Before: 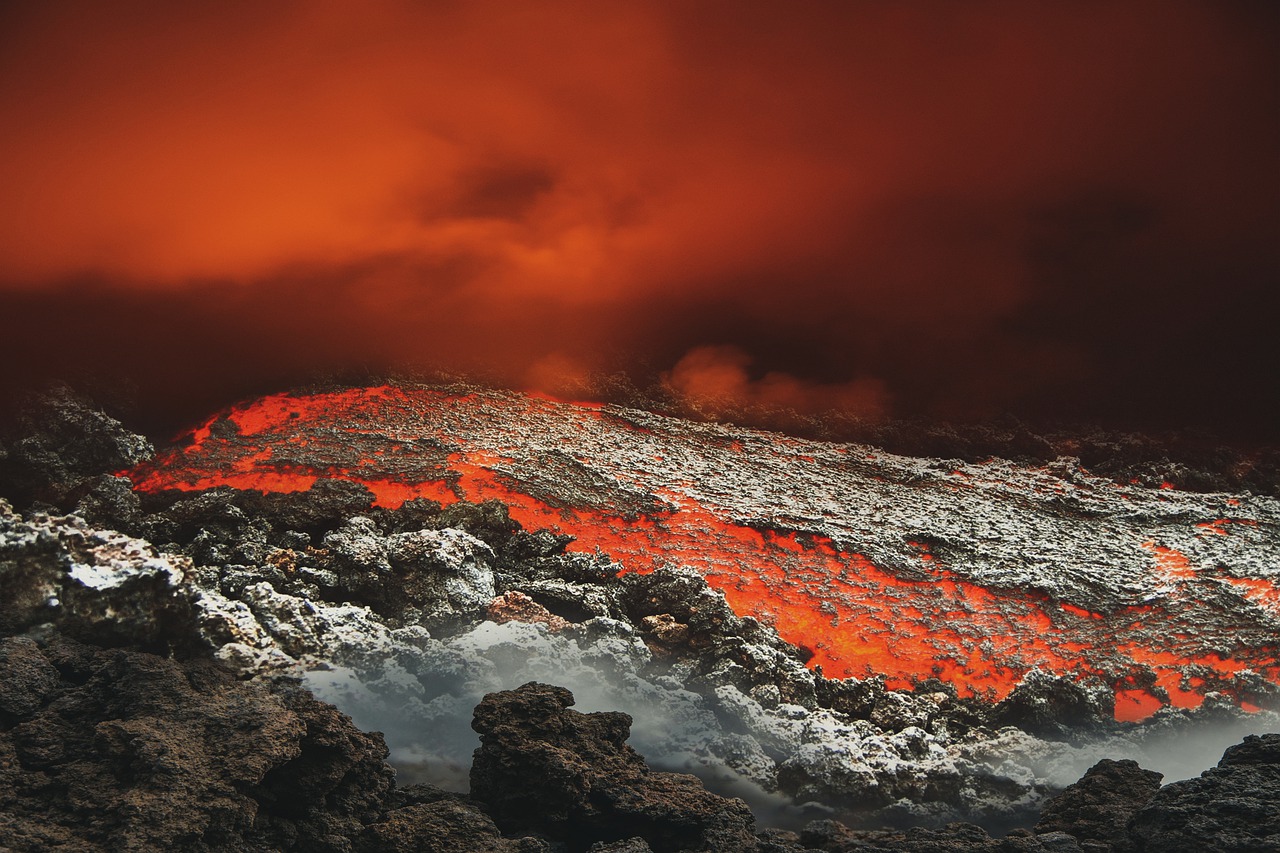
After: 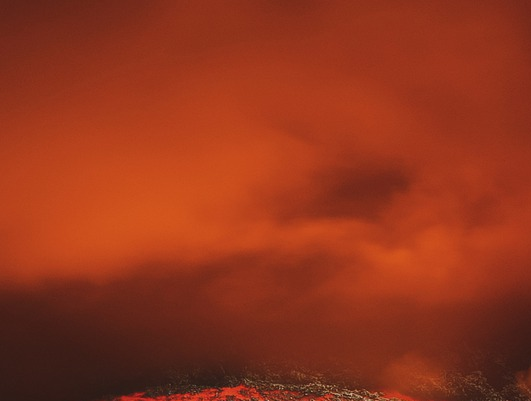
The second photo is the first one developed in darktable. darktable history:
crop and rotate: left 11.258%, top 0.102%, right 47.242%, bottom 52.876%
